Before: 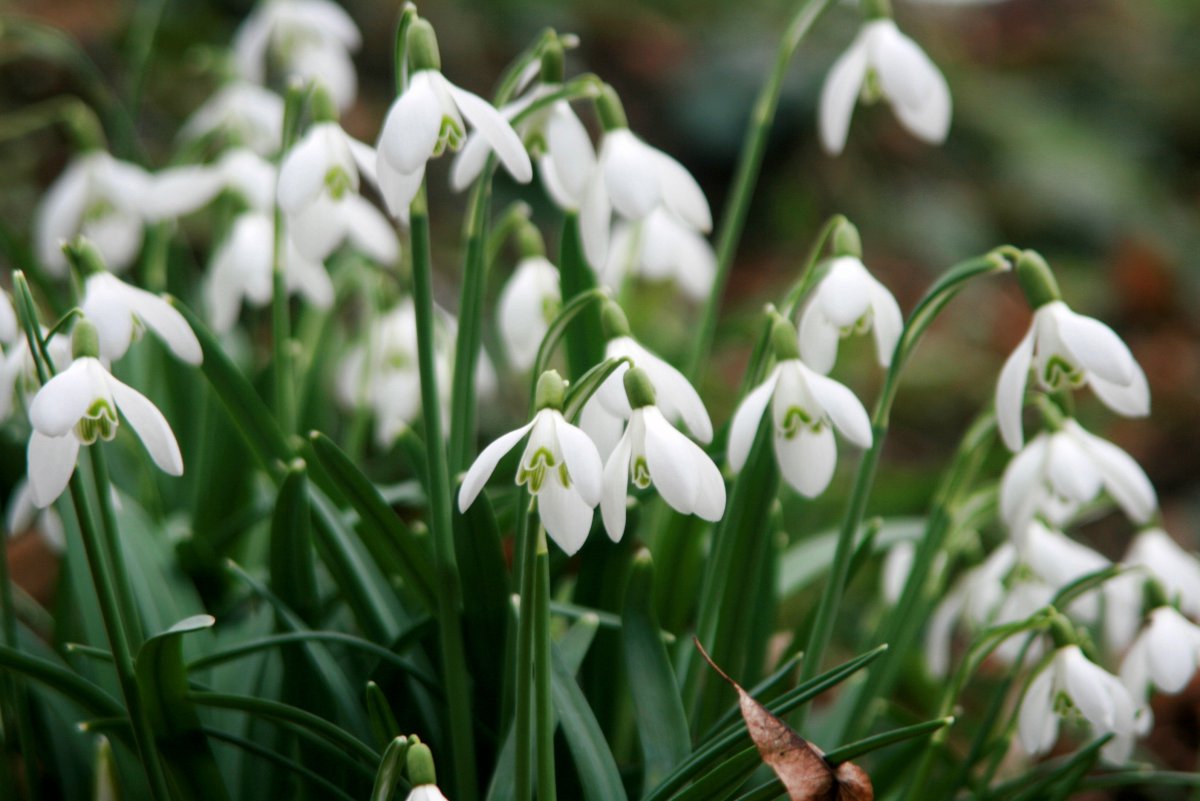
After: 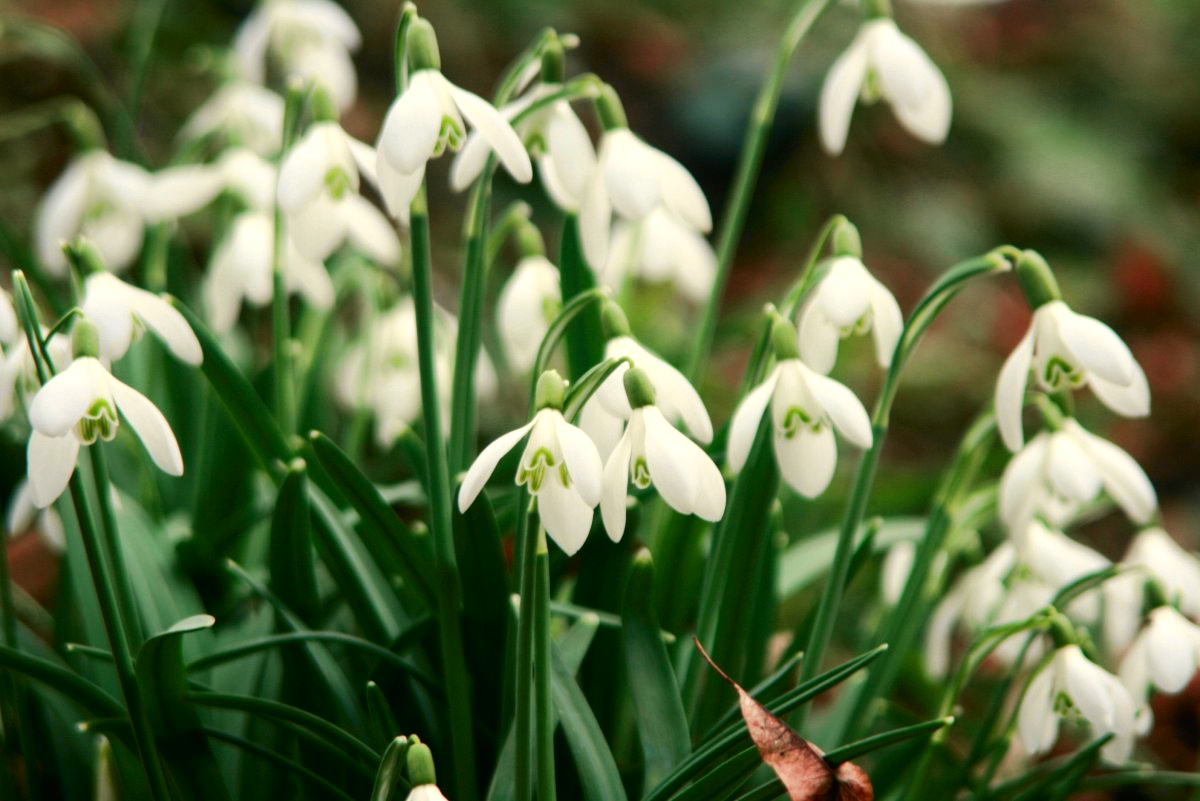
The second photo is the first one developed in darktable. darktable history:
exposure: exposure 0.2 EV, compensate highlight preservation false
tone curve: curves: ch0 [(0, 0.01) (0.037, 0.032) (0.131, 0.108) (0.275, 0.256) (0.483, 0.512) (0.61, 0.665) (0.696, 0.742) (0.792, 0.819) (0.911, 0.925) (0.997, 0.995)]; ch1 [(0, 0) (0.308, 0.29) (0.425, 0.411) (0.492, 0.488) (0.505, 0.503) (0.527, 0.531) (0.568, 0.594) (0.683, 0.702) (0.746, 0.77) (1, 1)]; ch2 [(0, 0) (0.246, 0.233) (0.36, 0.352) (0.415, 0.415) (0.485, 0.487) (0.502, 0.504) (0.525, 0.523) (0.539, 0.553) (0.587, 0.594) (0.636, 0.652) (0.711, 0.729) (0.845, 0.855) (0.998, 0.977)], color space Lab, independent channels, preserve colors none
white balance: red 1.029, blue 0.92
